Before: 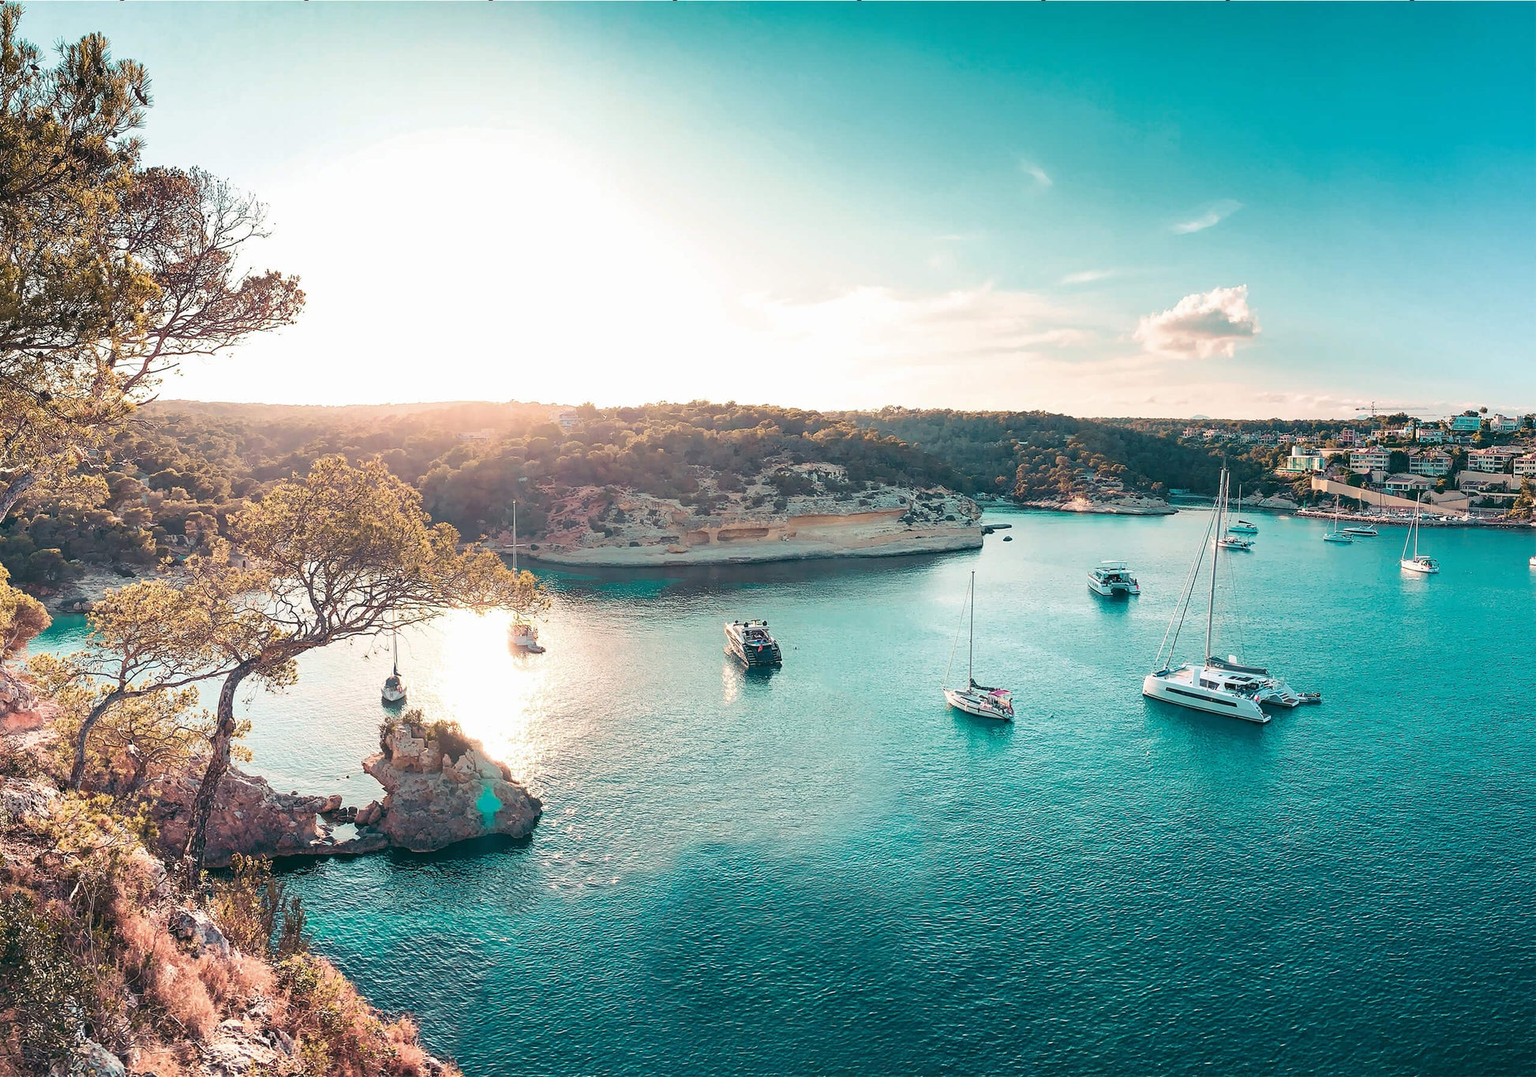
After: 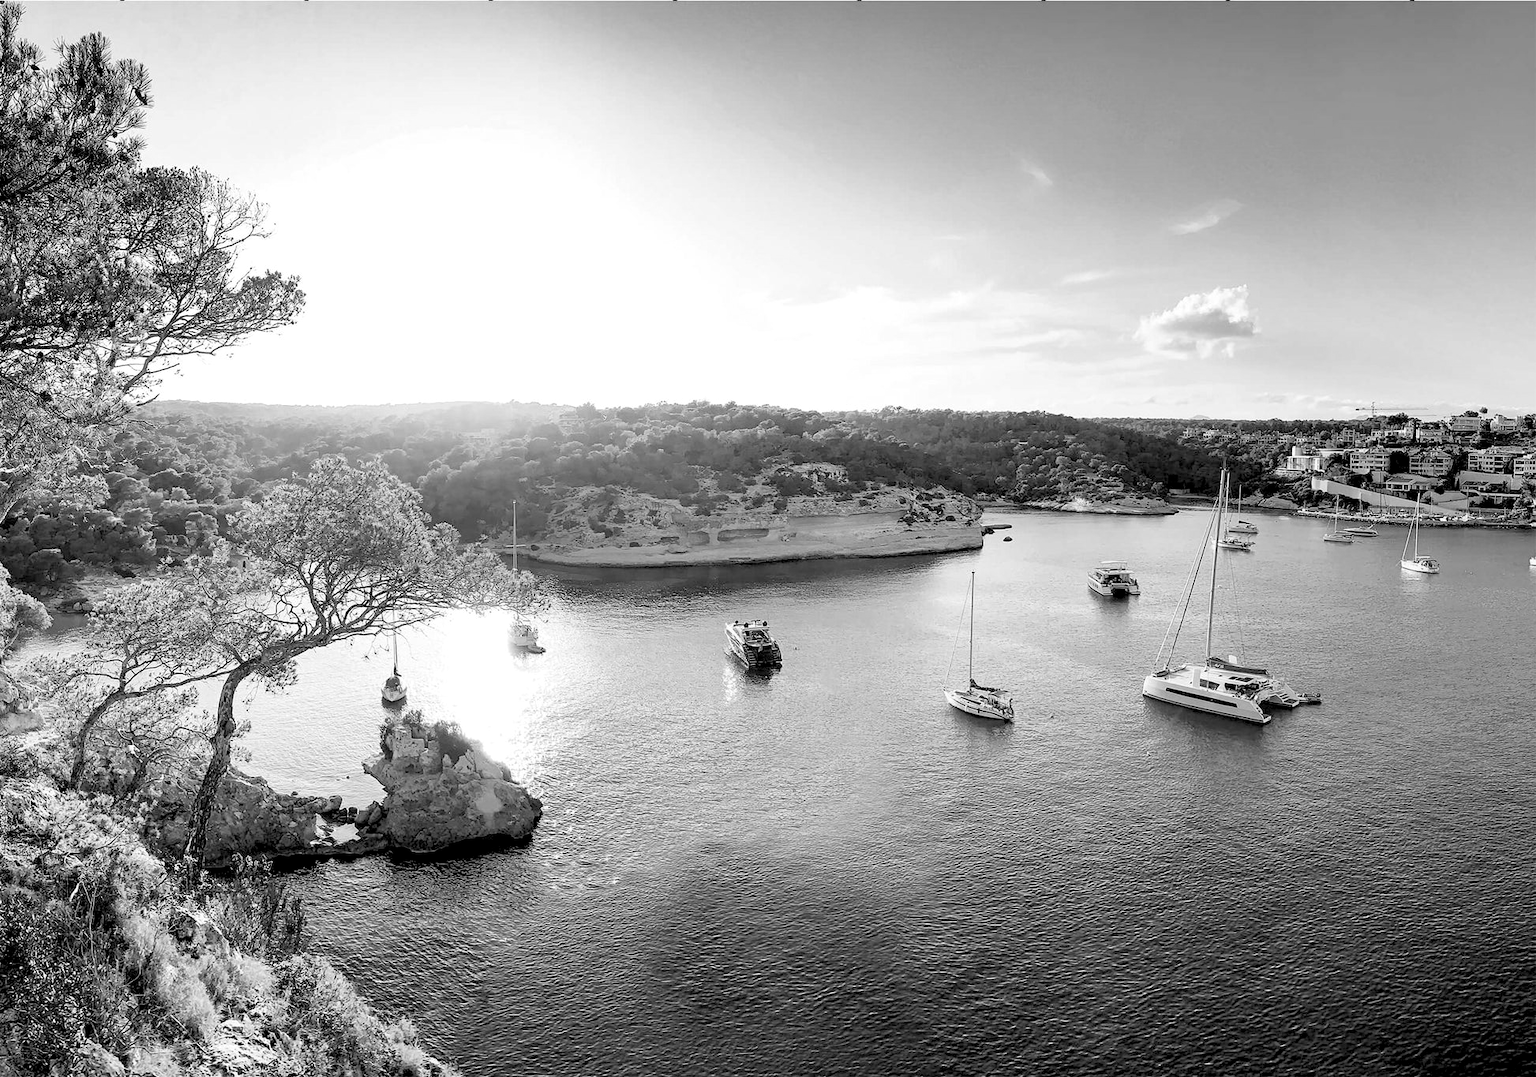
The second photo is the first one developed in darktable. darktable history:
monochrome: a 32, b 64, size 2.3
rgb levels: levels [[0.029, 0.461, 0.922], [0, 0.5, 1], [0, 0.5, 1]]
